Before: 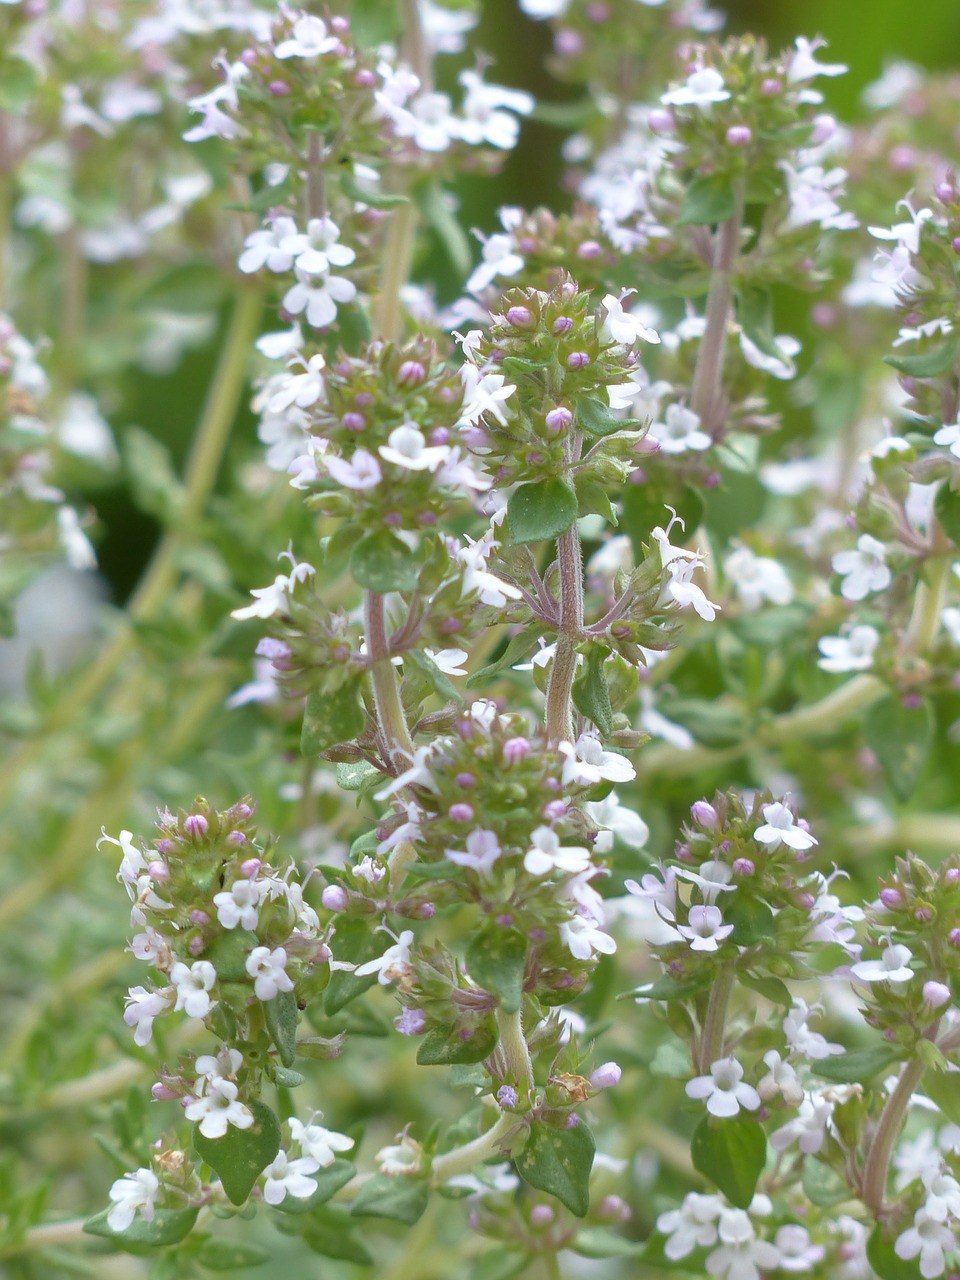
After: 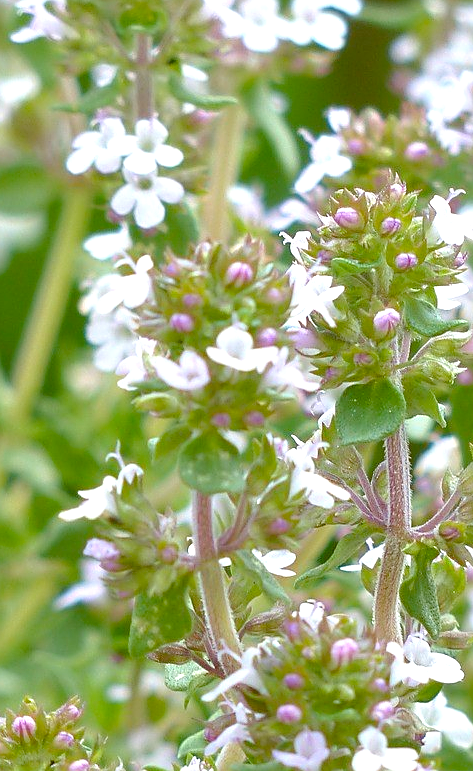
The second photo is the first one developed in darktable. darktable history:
exposure: exposure 0.405 EV, compensate highlight preservation false
color balance rgb: power › hue 329.78°, linear chroma grading › global chroma 7.657%, perceptual saturation grading › global saturation 20%, perceptual saturation grading › highlights -25.739%, perceptual saturation grading › shadows 24.487%, global vibrance 20%
sharpen: on, module defaults
crop: left 17.947%, top 7.735%, right 32.715%, bottom 31.958%
